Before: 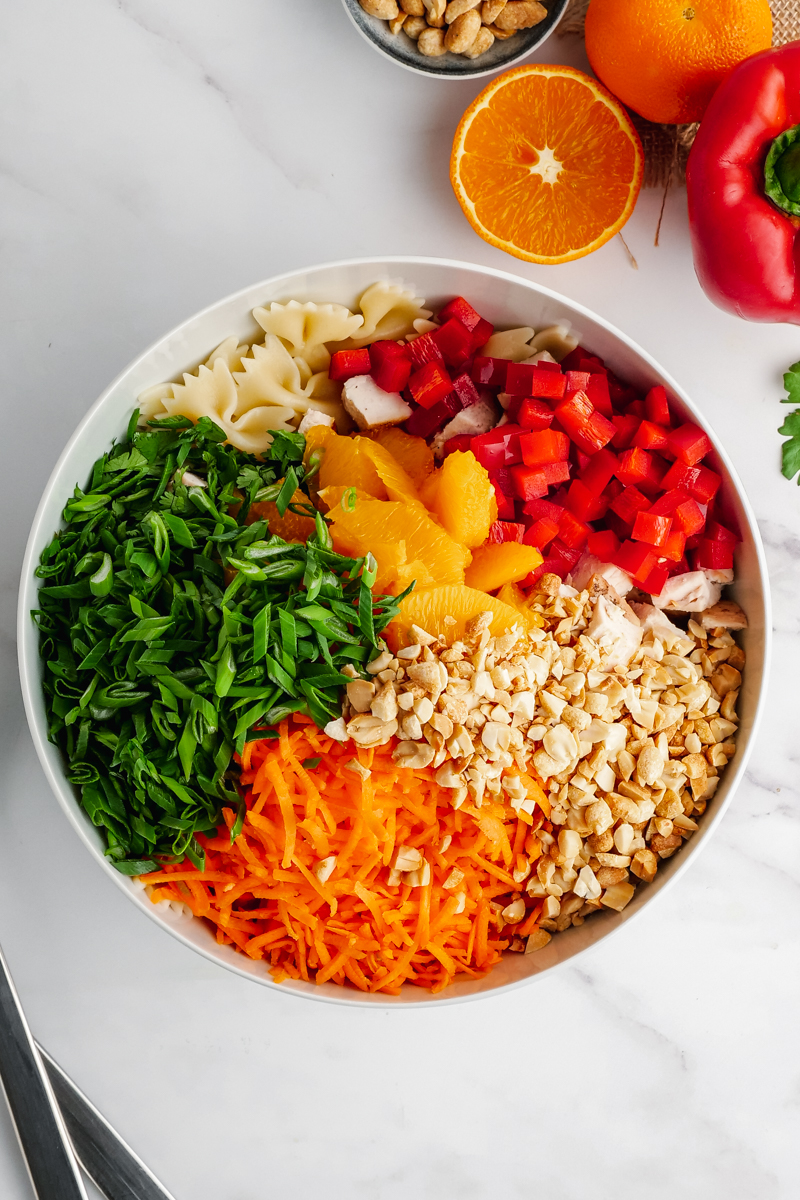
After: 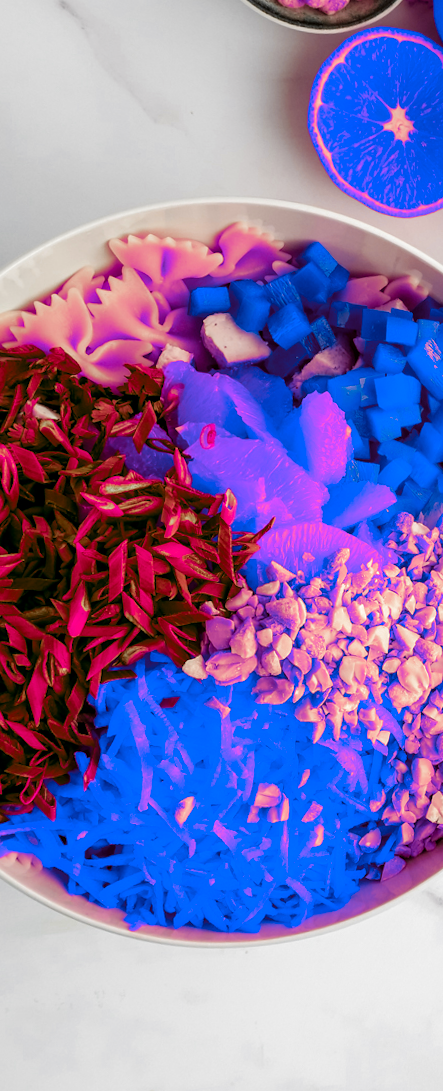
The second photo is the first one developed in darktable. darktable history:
color zones: curves: ch0 [(0.826, 0.353)]; ch1 [(0.242, 0.647) (0.889, 0.342)]; ch2 [(0.246, 0.089) (0.969, 0.068)]
local contrast: highlights 100%, shadows 100%, detail 120%, midtone range 0.2
rotate and perspective: rotation -0.013°, lens shift (vertical) -0.027, lens shift (horizontal) 0.178, crop left 0.016, crop right 0.989, crop top 0.082, crop bottom 0.918
crop: left 21.496%, right 22.254%
